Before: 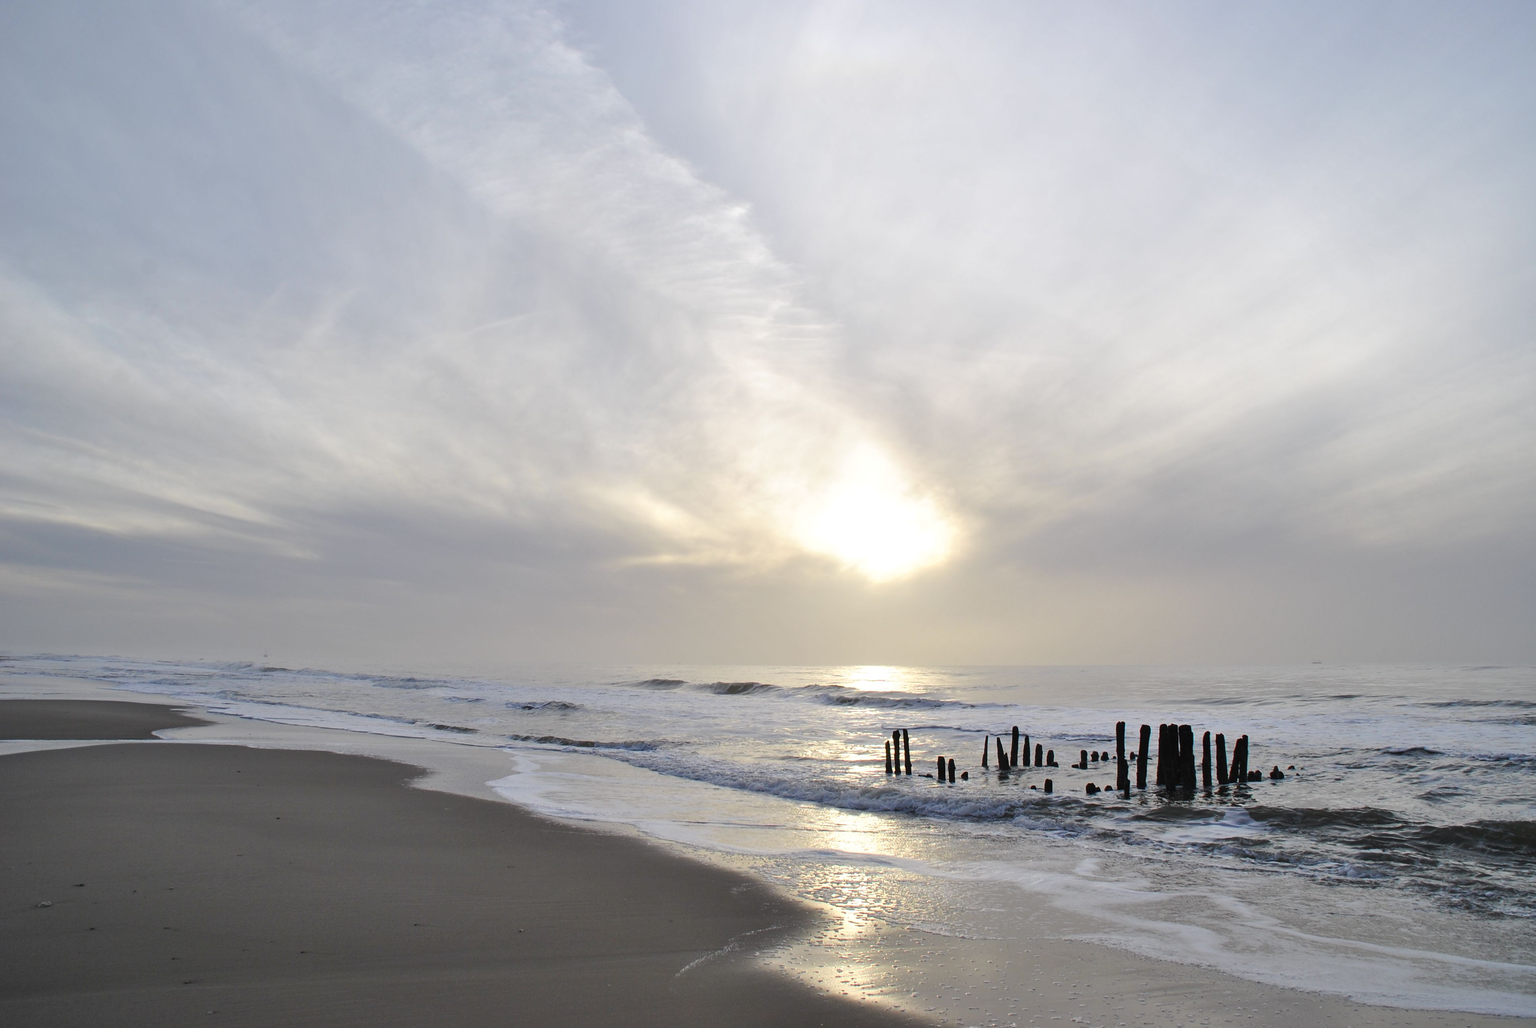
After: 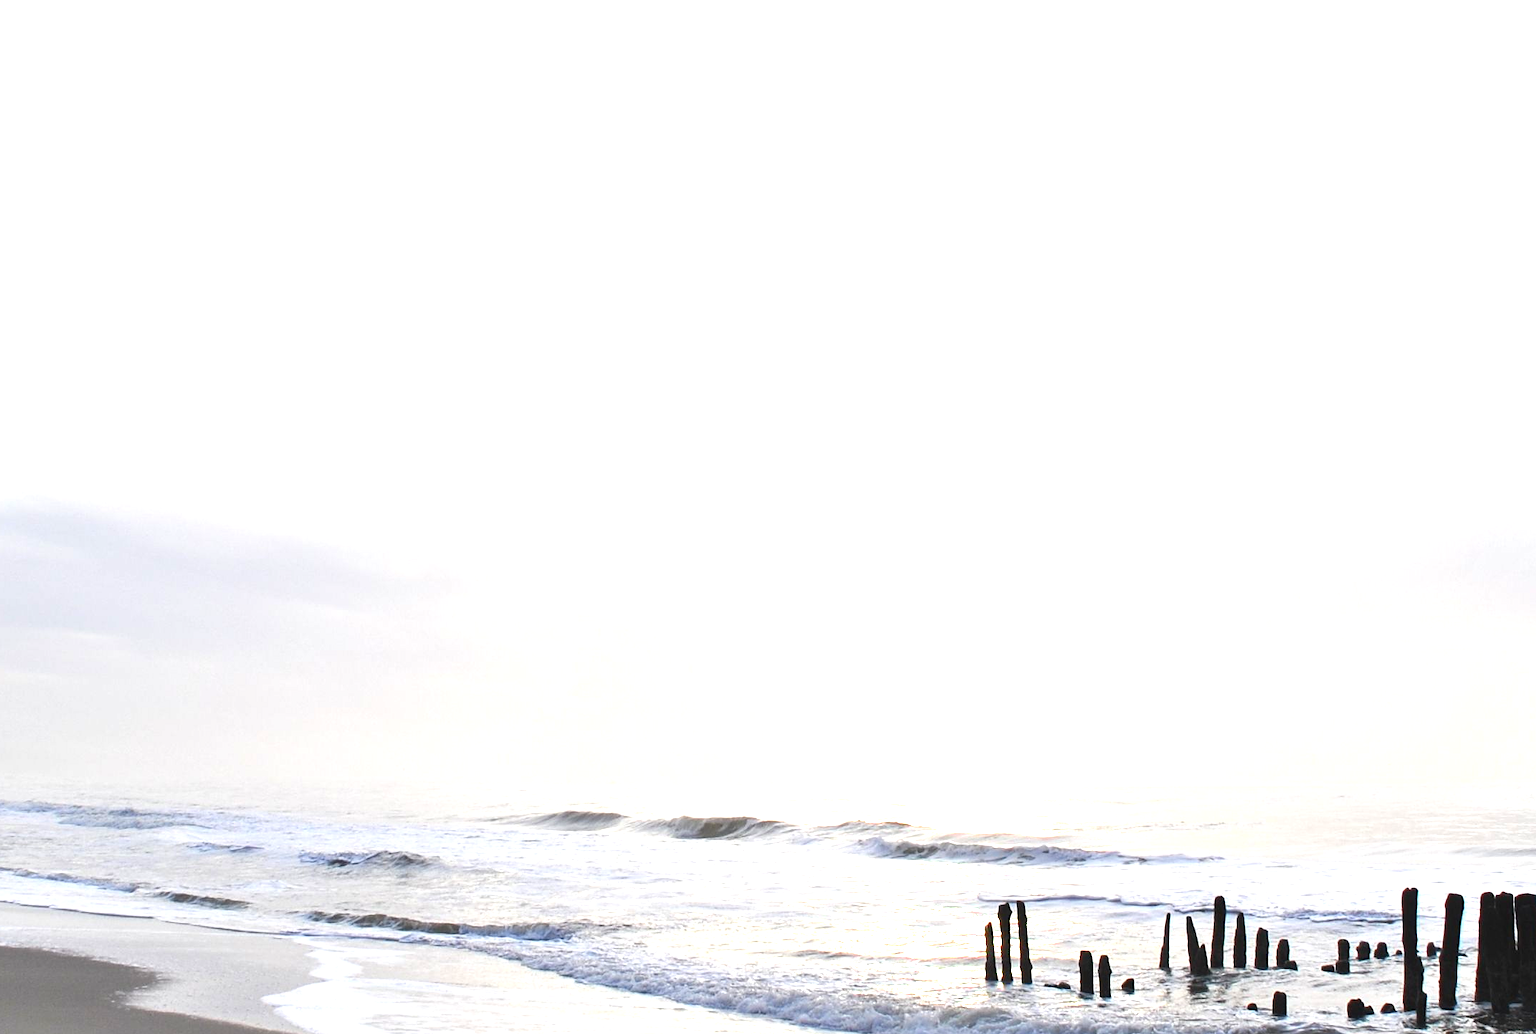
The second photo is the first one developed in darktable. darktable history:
crop and rotate: left 22.207%, top 22.432%, right 22.427%, bottom 21.878%
exposure: black level correction 0, exposure 1.384 EV, compensate highlight preservation false
